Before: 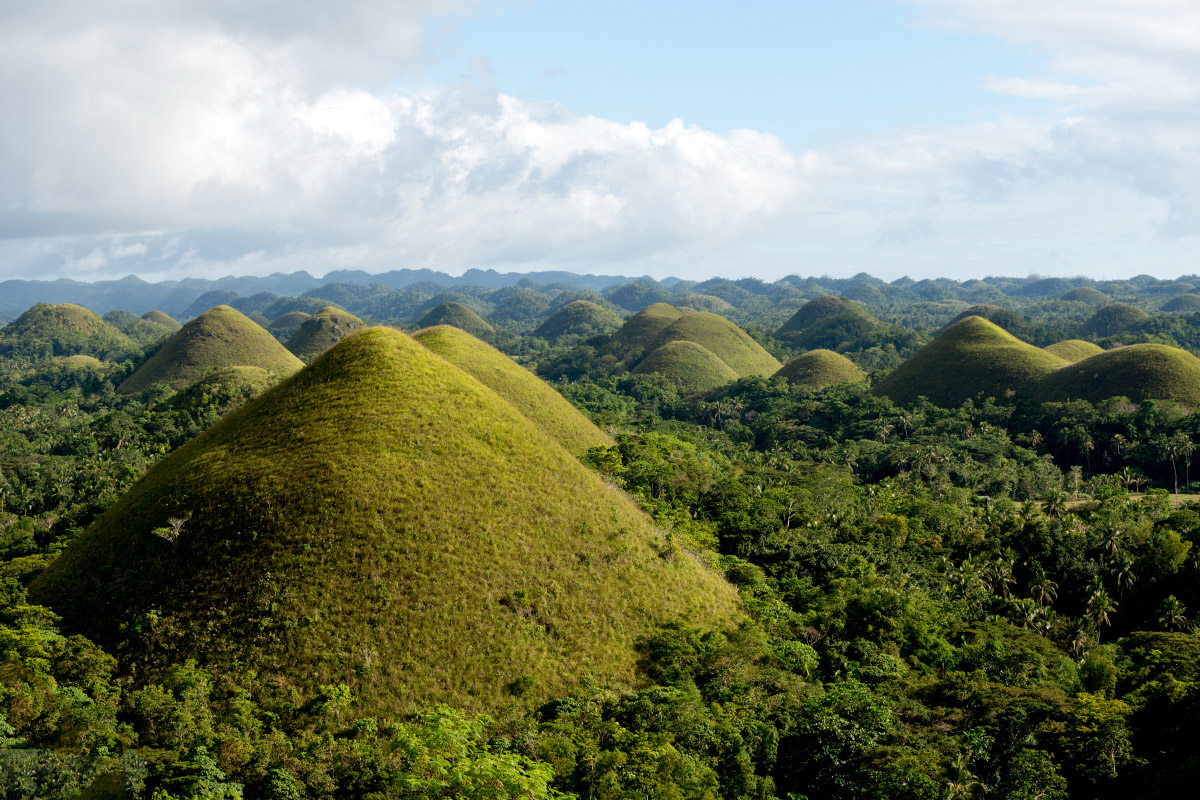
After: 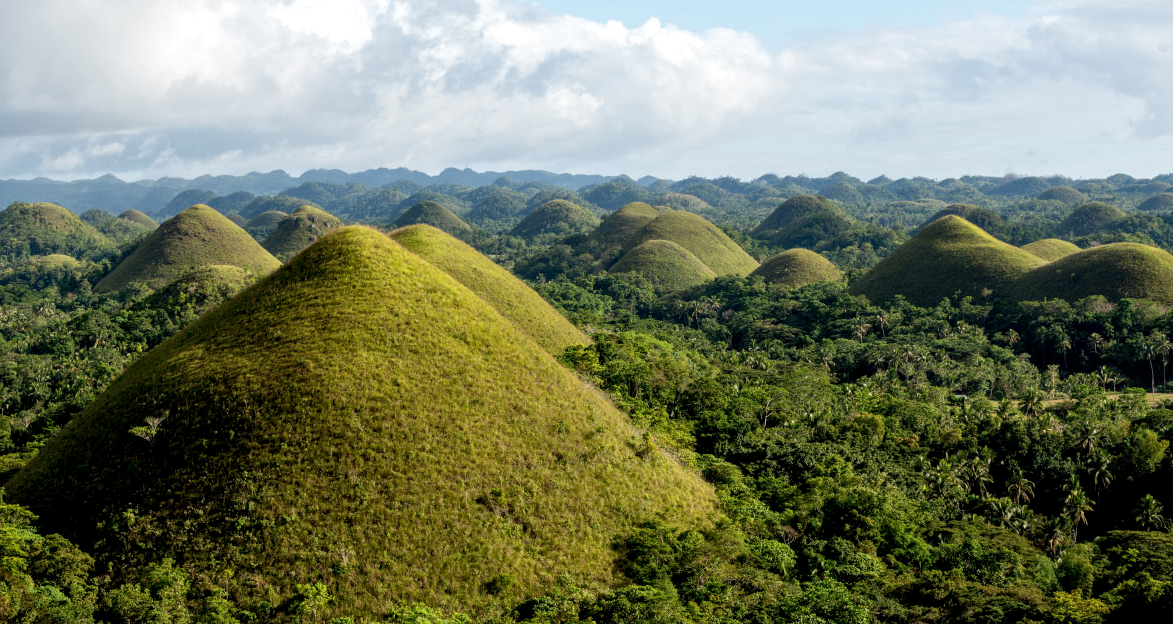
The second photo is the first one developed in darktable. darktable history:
local contrast: on, module defaults
crop and rotate: left 1.942%, top 12.694%, right 0.259%, bottom 9.273%
